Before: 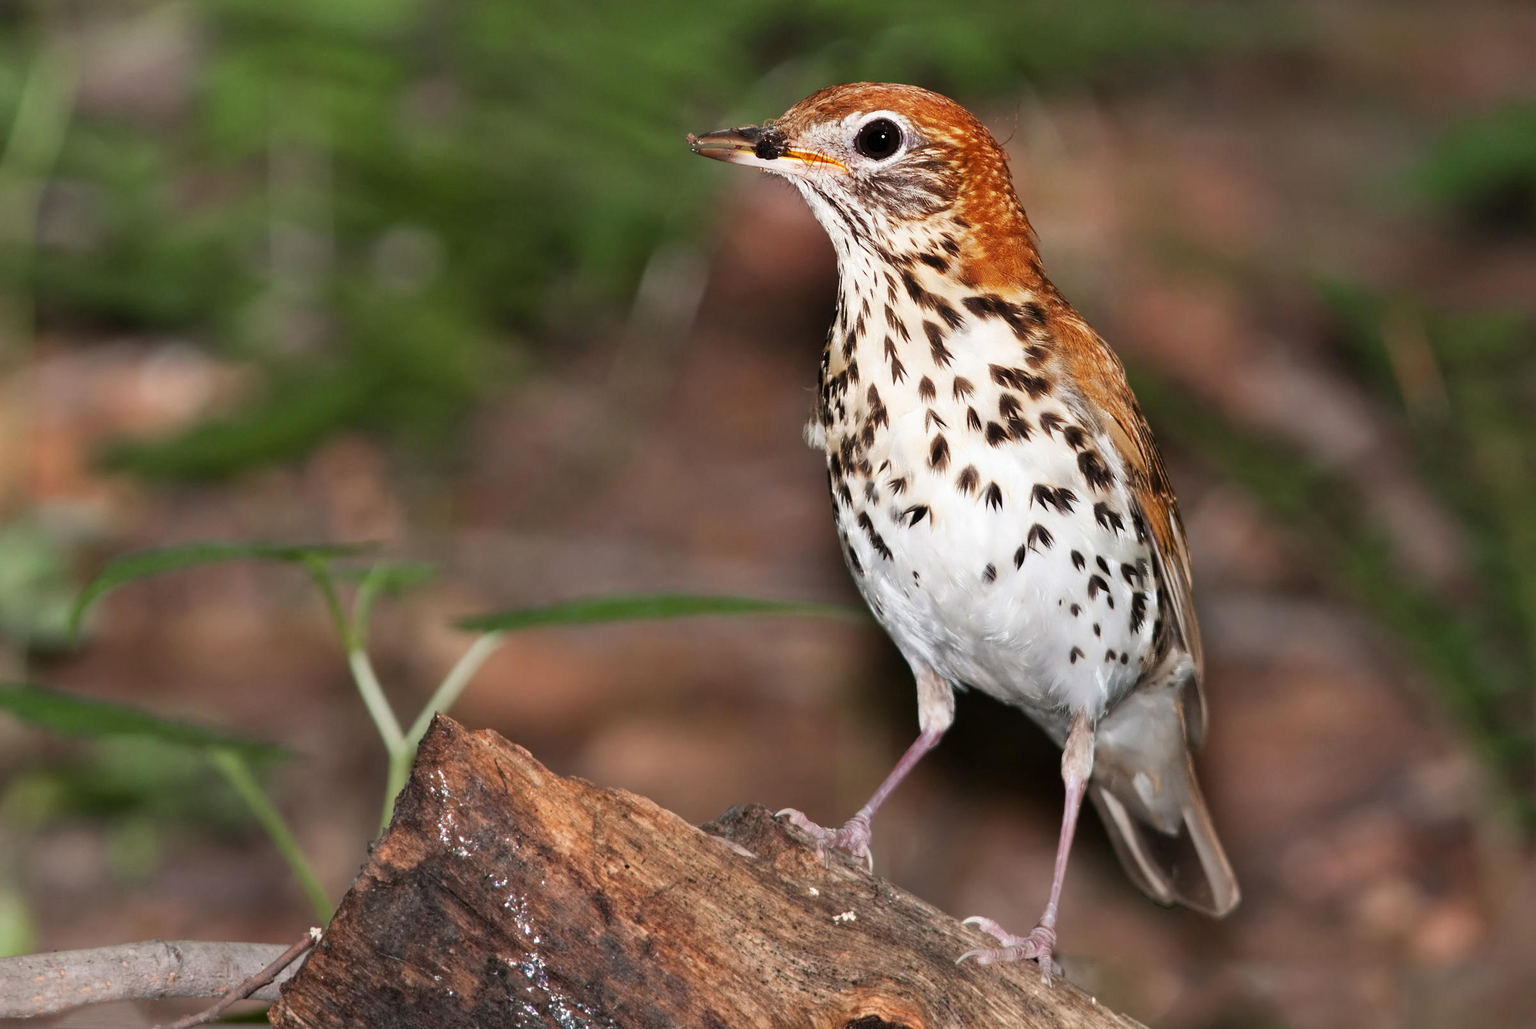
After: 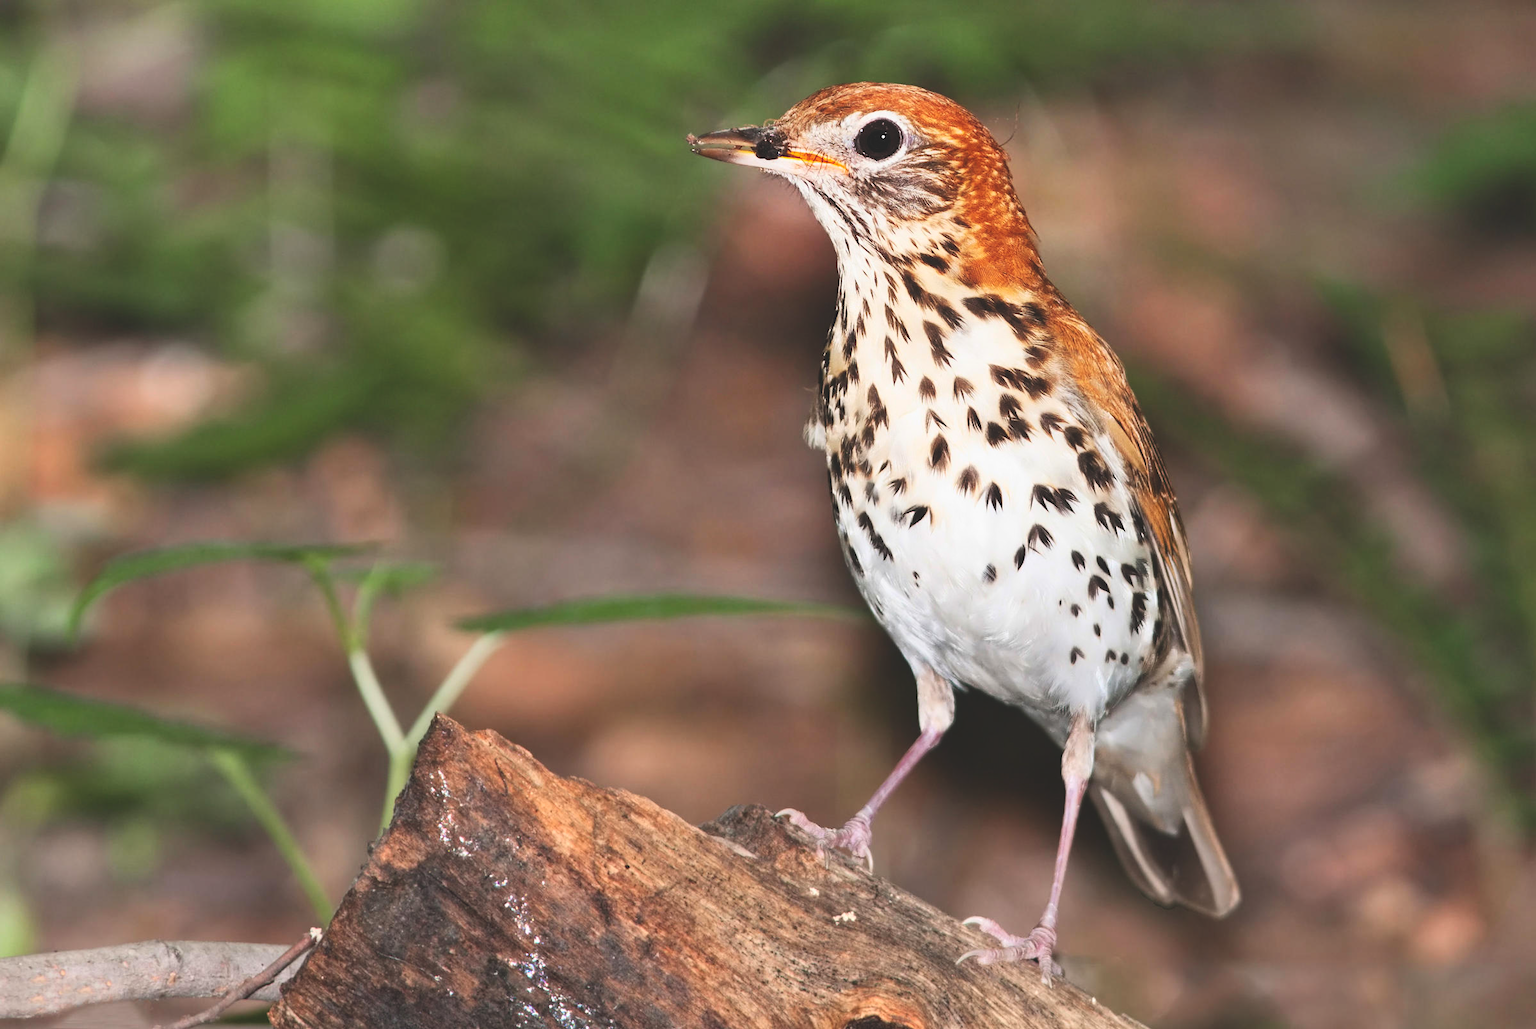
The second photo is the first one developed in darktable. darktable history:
exposure: black level correction -0.015, exposure -0.125 EV, compensate highlight preservation false
contrast brightness saturation: contrast 0.2, brightness 0.16, saturation 0.22
